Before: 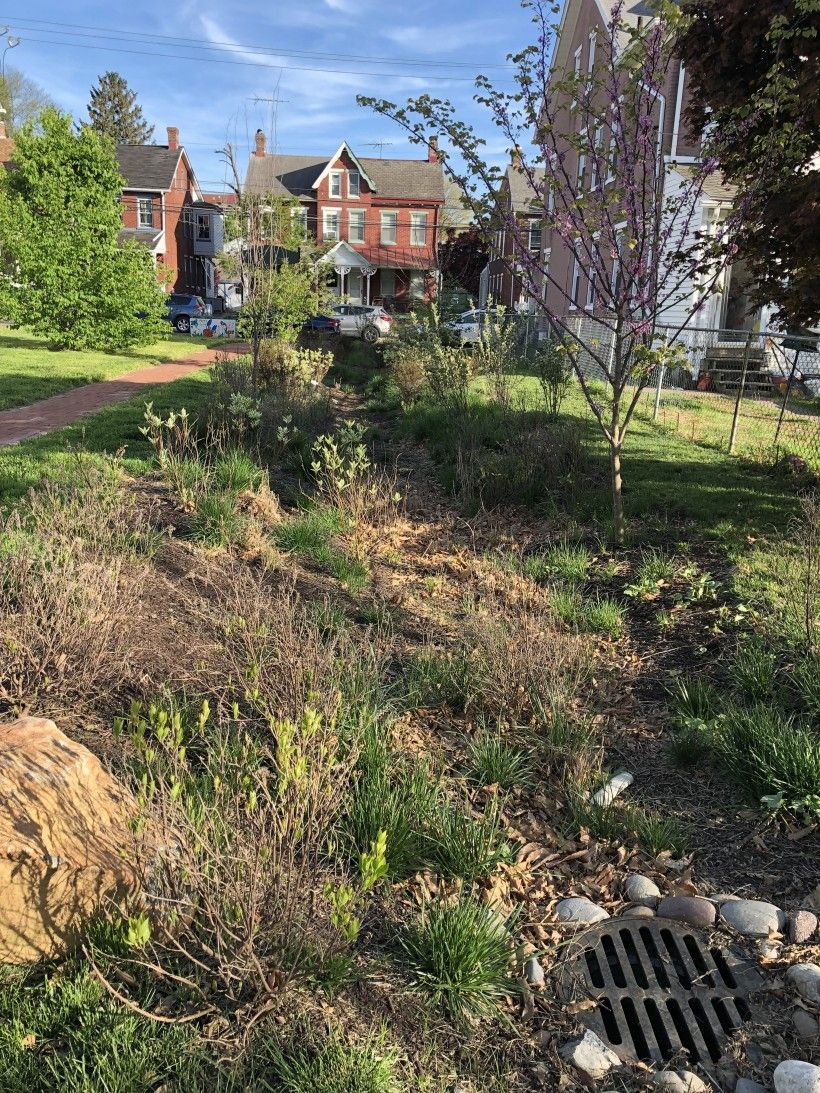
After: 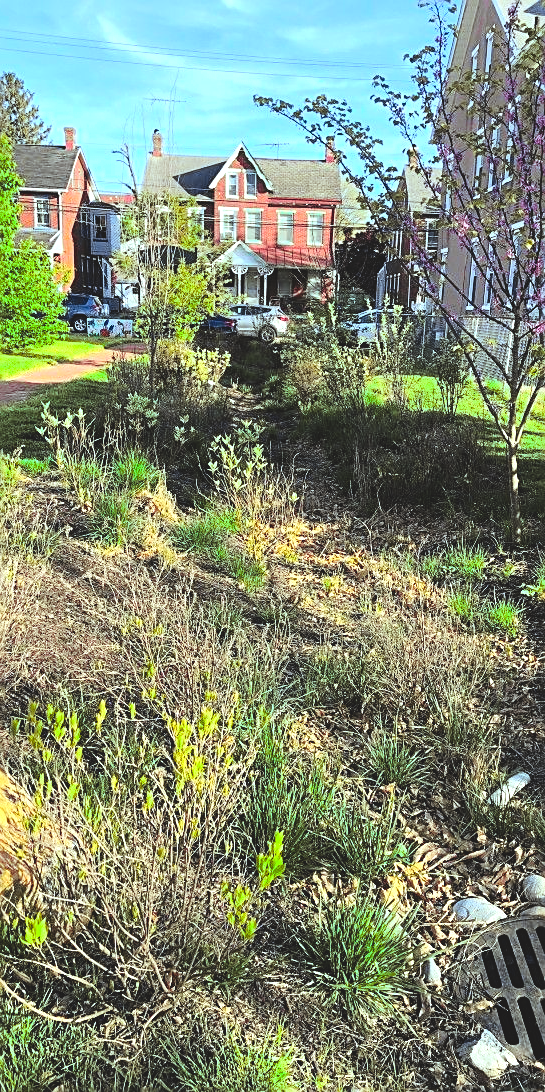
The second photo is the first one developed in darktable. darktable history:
tone equalizer: -8 EV -0.789 EV, -7 EV -0.714 EV, -6 EV -0.588 EV, -5 EV -0.362 EV, -3 EV 0.369 EV, -2 EV 0.6 EV, -1 EV 0.688 EV, +0 EV 0.768 EV
crop and rotate: left 12.606%, right 20.916%
tone curve: curves: ch0 [(0, 0) (0.087, 0.054) (0.281, 0.245) (0.506, 0.526) (0.8, 0.824) (0.994, 0.955)]; ch1 [(0, 0) (0.27, 0.195) (0.406, 0.435) (0.452, 0.474) (0.495, 0.5) (0.514, 0.508) (0.537, 0.556) (0.654, 0.689) (1, 1)]; ch2 [(0, 0) (0.269, 0.299) (0.459, 0.441) (0.498, 0.499) (0.523, 0.52) (0.551, 0.549) (0.633, 0.625) (0.659, 0.681) (0.718, 0.764) (1, 1)], color space Lab, independent channels, preserve colors none
color balance rgb: highlights gain › chroma 4.115%, highlights gain › hue 203.51°, global offset › luminance 2%, linear chroma grading › shadows 9.303%, linear chroma grading › highlights 10.755%, linear chroma grading › global chroma 15.483%, linear chroma grading › mid-tones 14.799%, perceptual saturation grading › global saturation 0.689%
sharpen: on, module defaults
